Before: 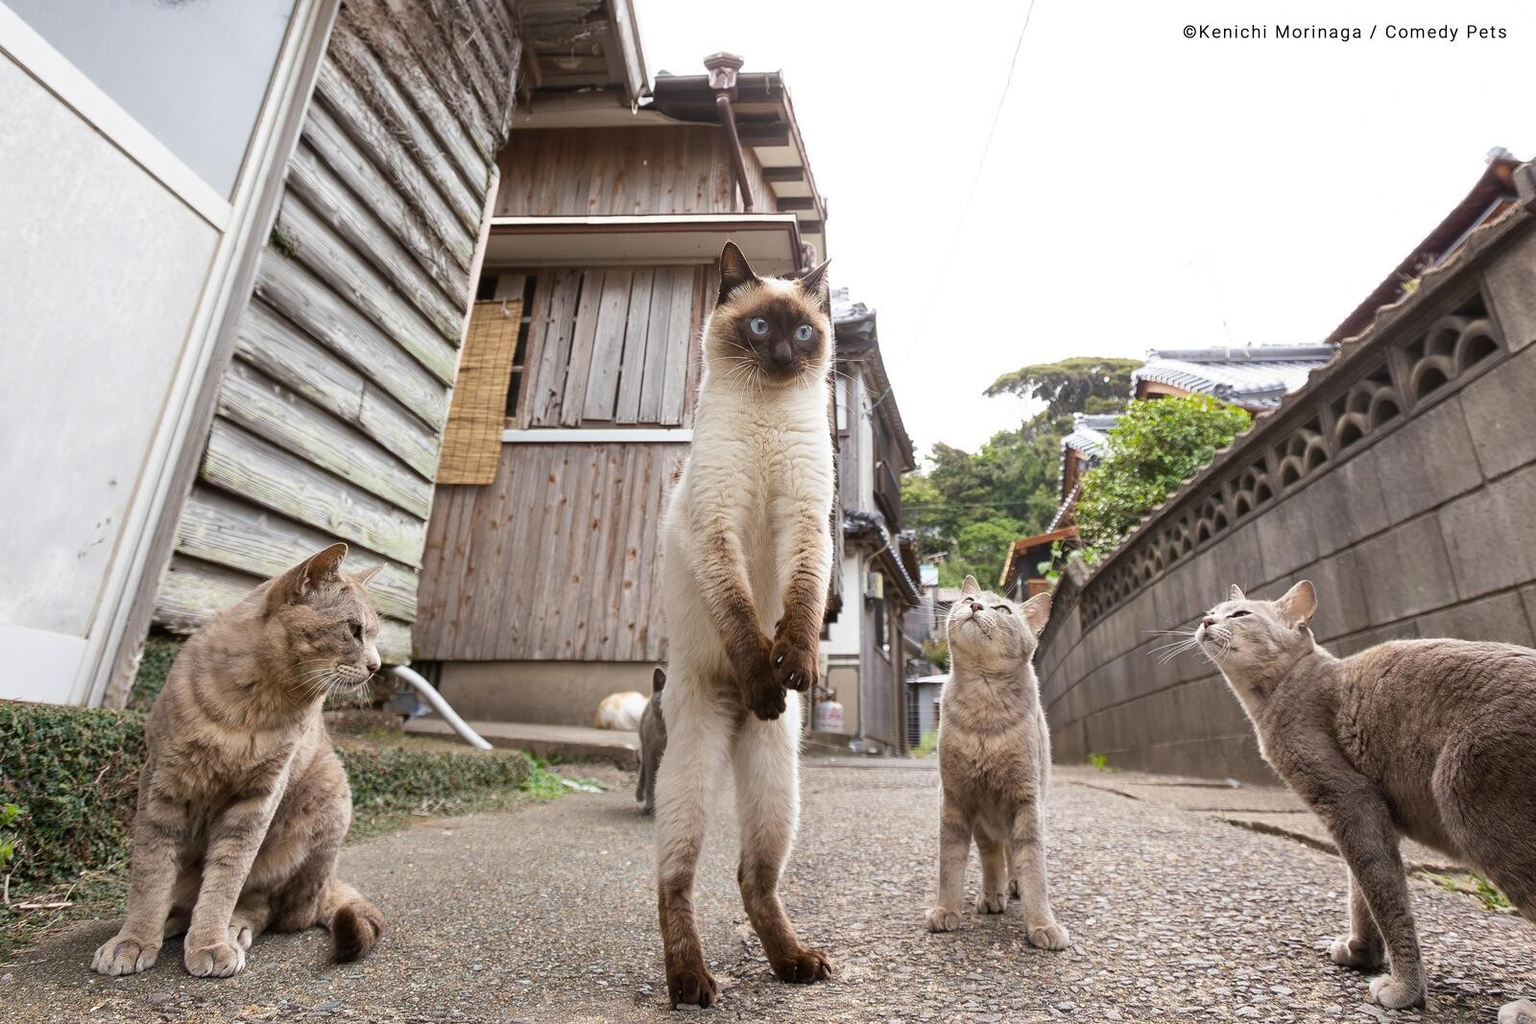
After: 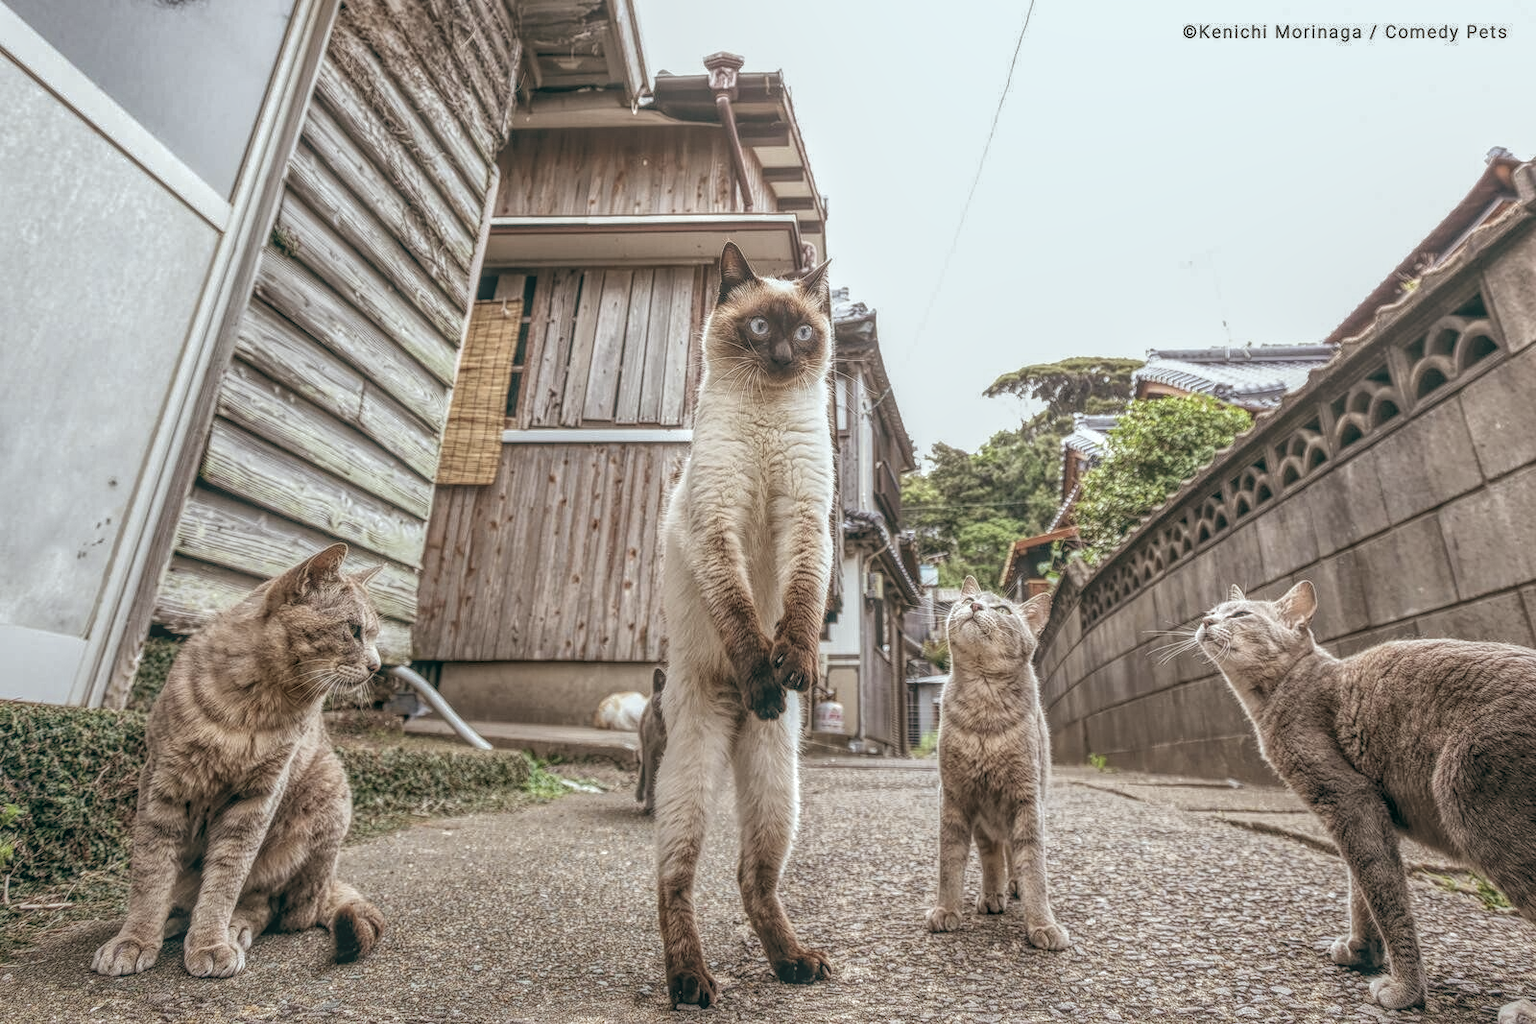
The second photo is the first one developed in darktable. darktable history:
haze removal: compatibility mode true, adaptive false
local contrast: highlights 20%, shadows 30%, detail 200%, midtone range 0.2
tone equalizer: on, module defaults
color balance: lift [1, 0.994, 1.002, 1.006], gamma [0.957, 1.081, 1.016, 0.919], gain [0.97, 0.972, 1.01, 1.028], input saturation 91.06%, output saturation 79.8%
shadows and highlights: shadows 12, white point adjustment 1.2, soften with gaussian
